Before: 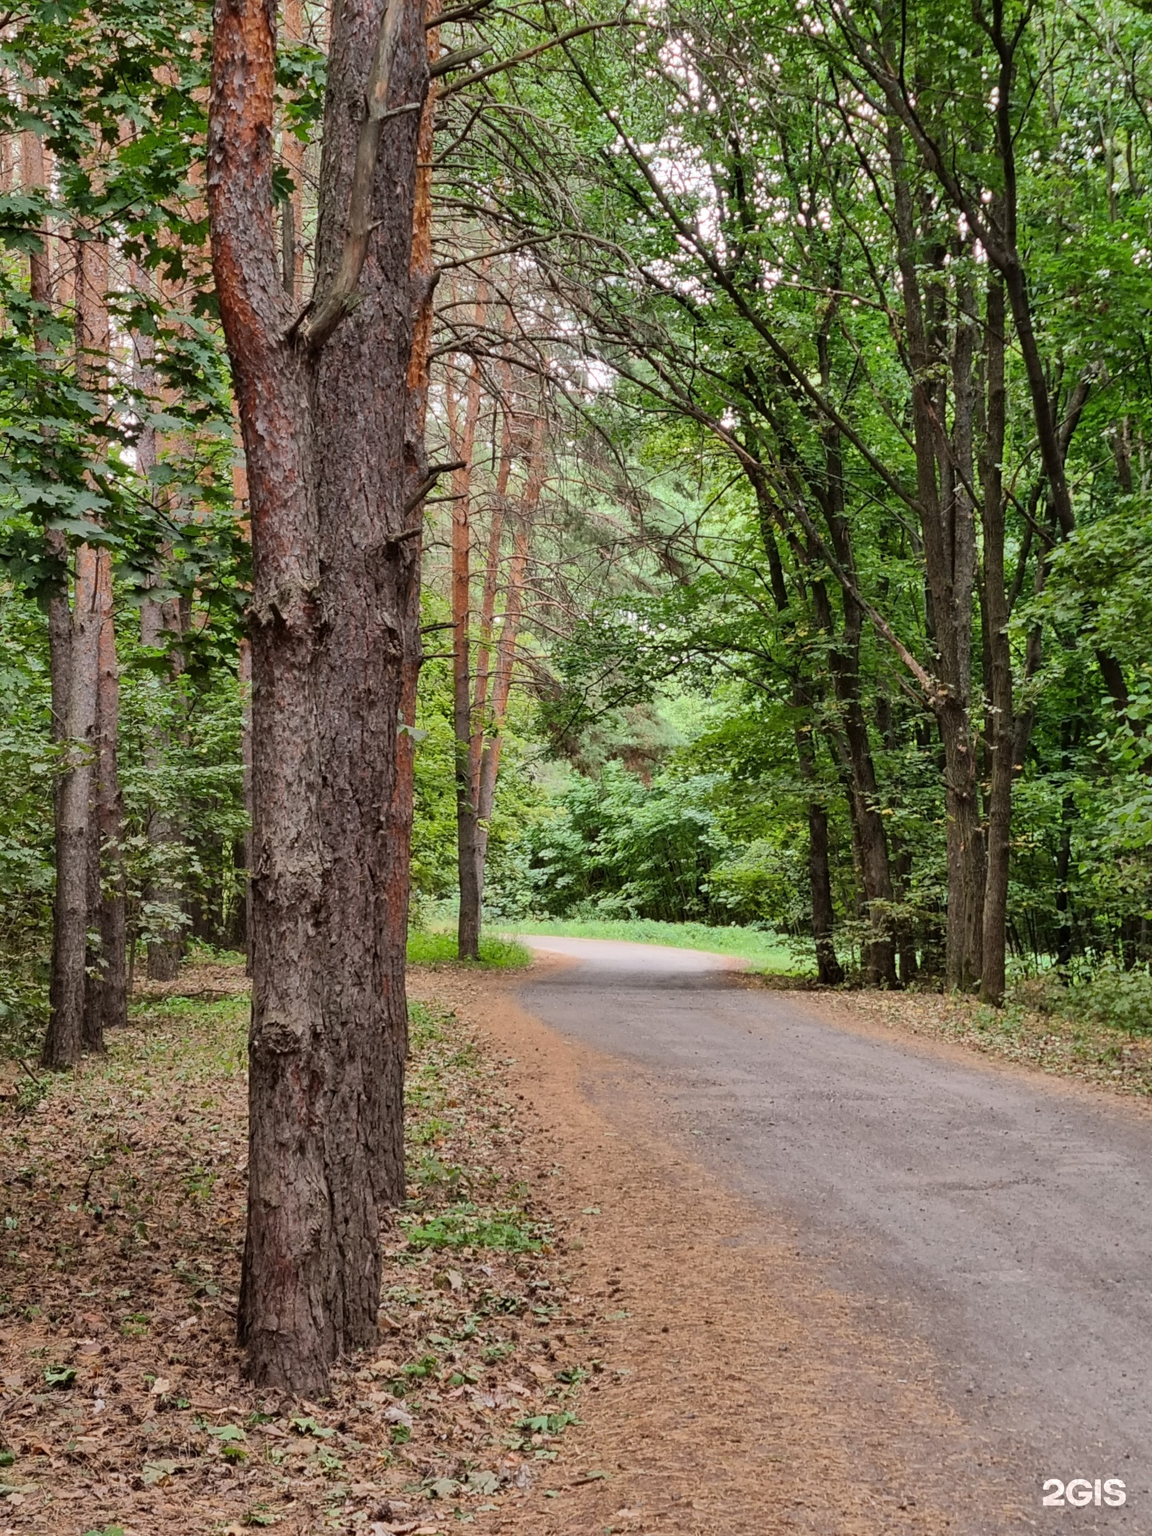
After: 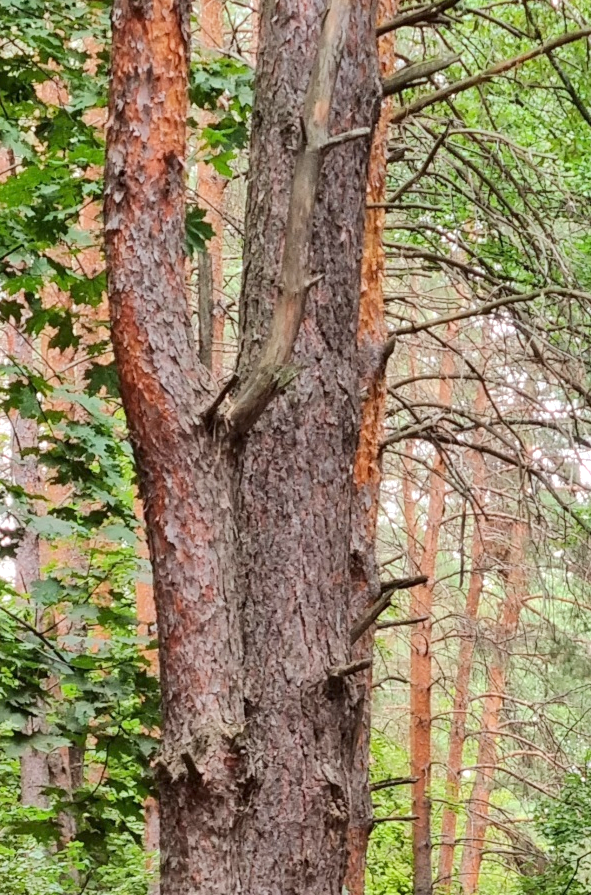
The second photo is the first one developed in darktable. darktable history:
tone equalizer: -8 EV 1.04 EV, -7 EV 0.961 EV, -6 EV 1.01 EV, -5 EV 0.988 EV, -4 EV 1.01 EV, -3 EV 0.719 EV, -2 EV 0.475 EV, -1 EV 0.265 EV, edges refinement/feathering 500, mask exposure compensation -1.57 EV, preserve details no
crop and rotate: left 10.803%, top 0.064%, right 48.124%, bottom 53.28%
